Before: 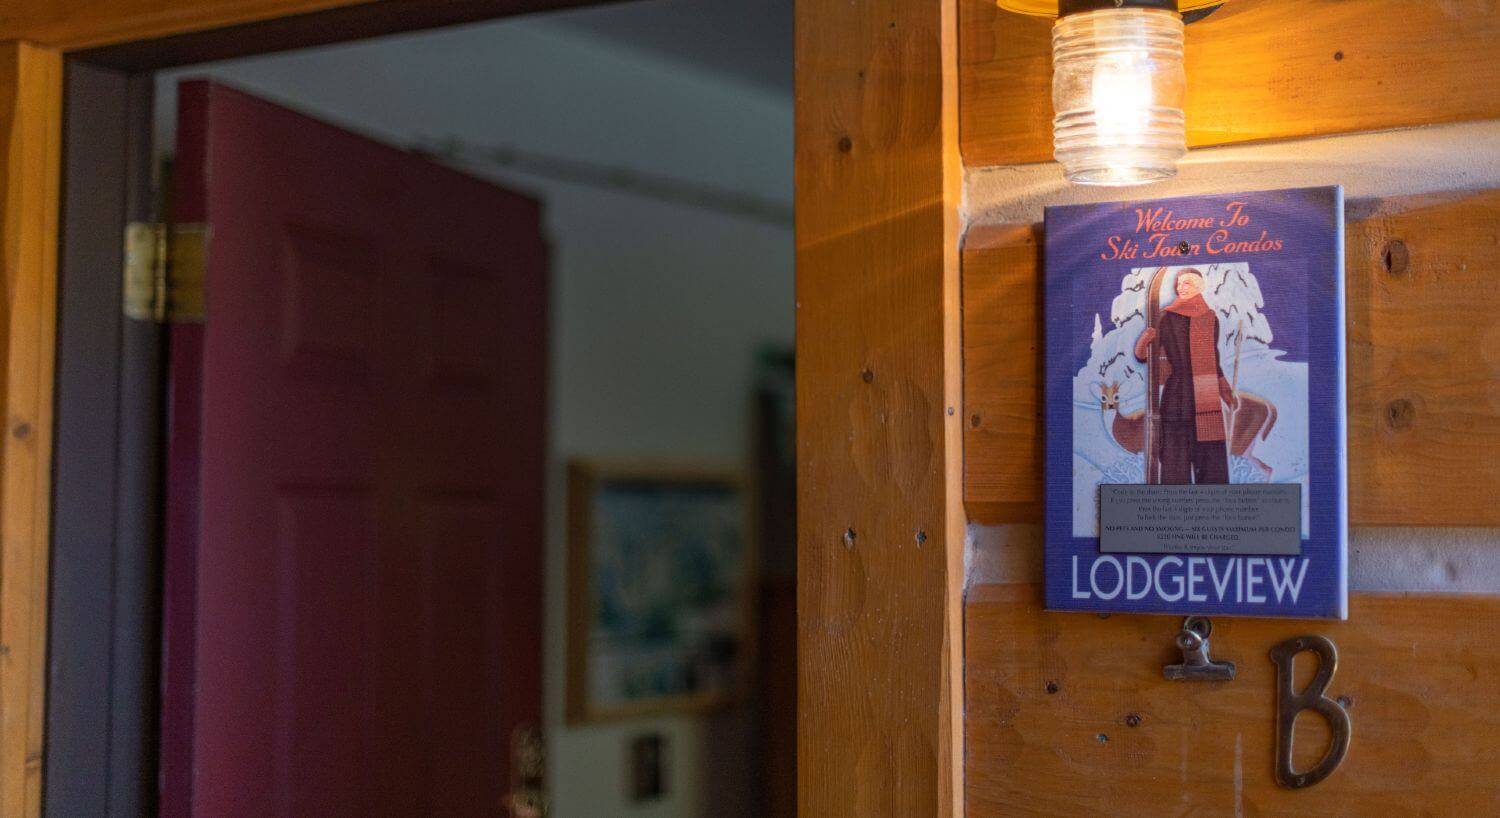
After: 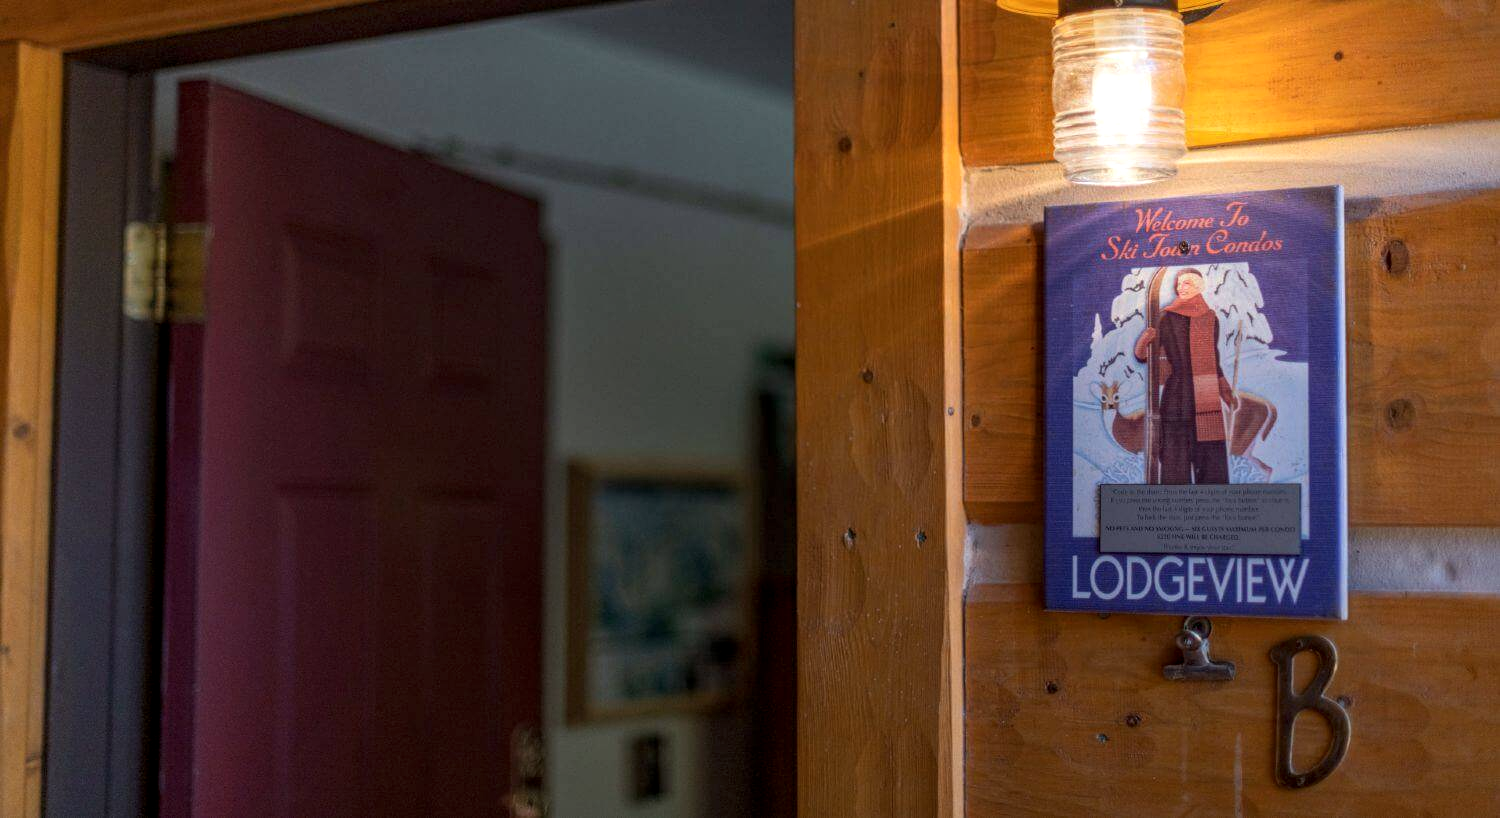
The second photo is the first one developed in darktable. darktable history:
graduated density: rotation -180°, offset 27.42
local contrast: on, module defaults
